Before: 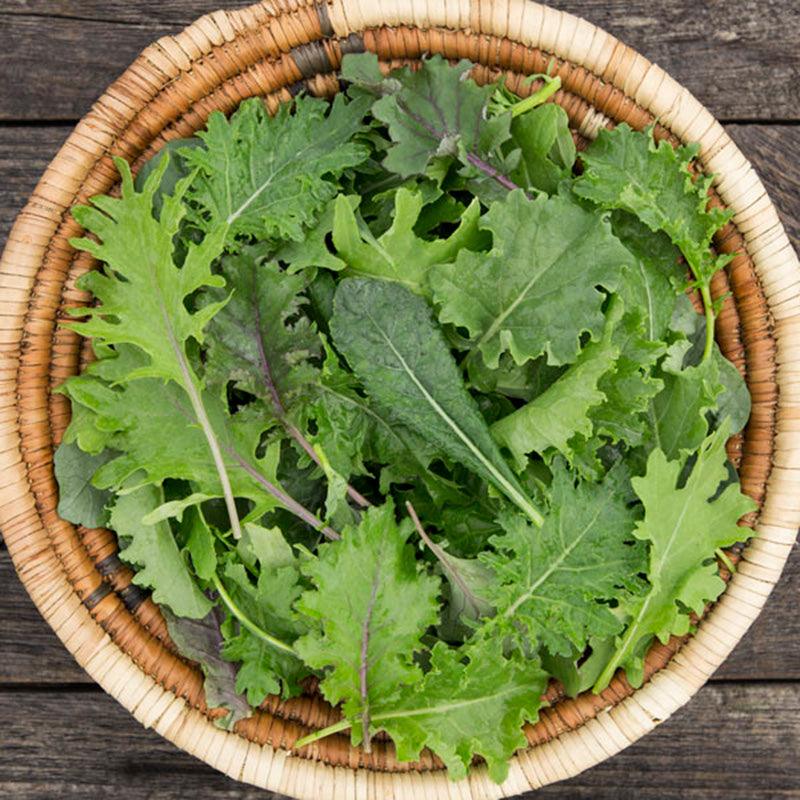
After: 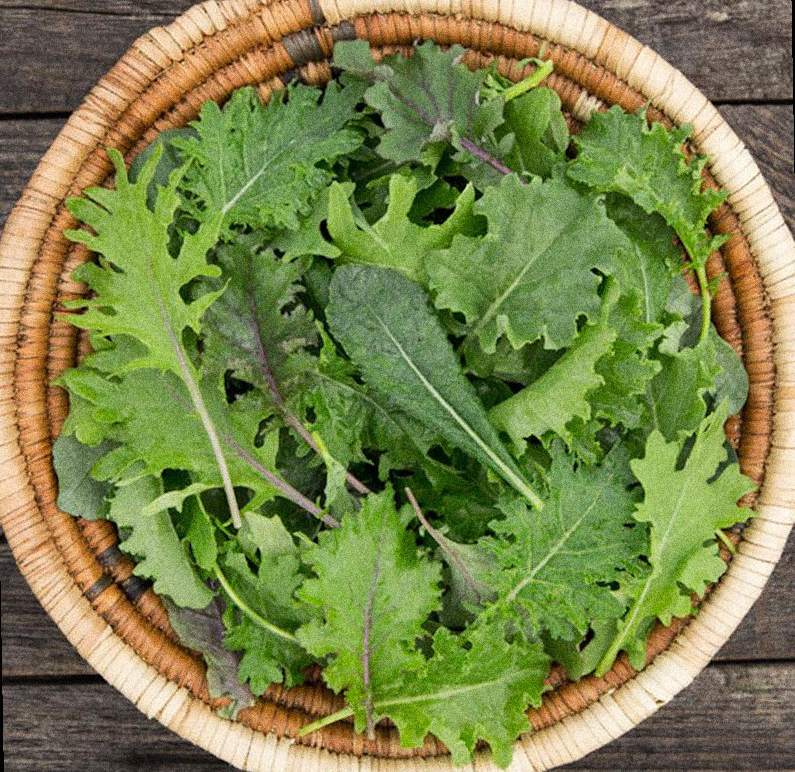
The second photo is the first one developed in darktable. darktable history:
rotate and perspective: rotation -1°, crop left 0.011, crop right 0.989, crop top 0.025, crop bottom 0.975
exposure: compensate highlight preservation false
grain: coarseness 14.49 ISO, strength 48.04%, mid-tones bias 35%
